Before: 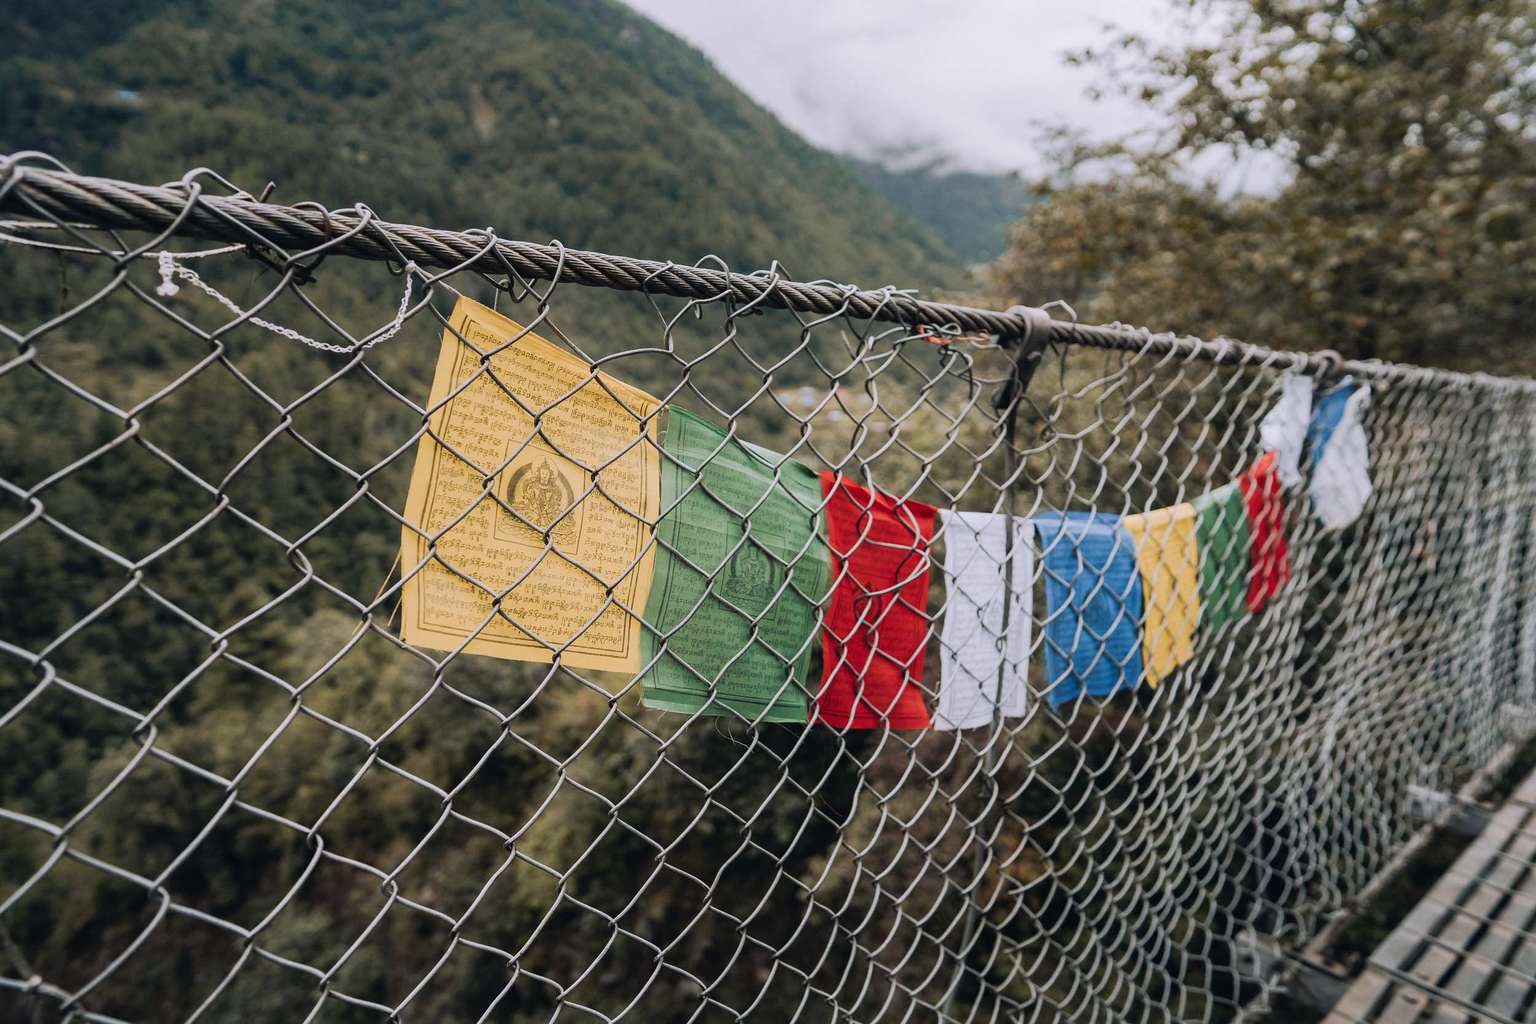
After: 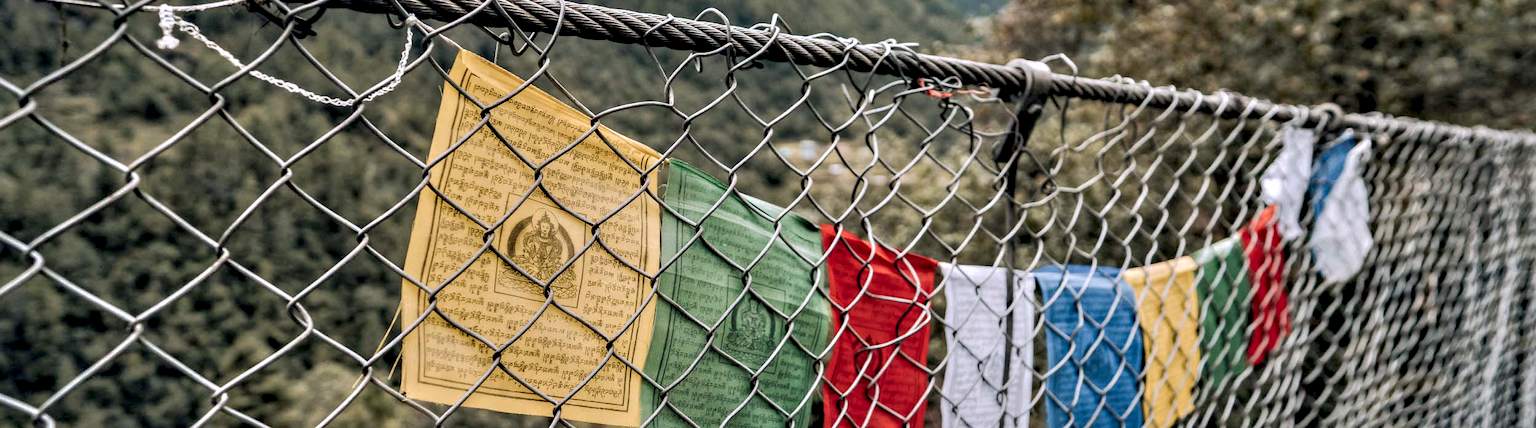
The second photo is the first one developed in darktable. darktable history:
local contrast: on, module defaults
contrast equalizer: octaves 7, y [[0.511, 0.558, 0.631, 0.632, 0.559, 0.512], [0.5 ×6], [0.5 ×6], [0 ×6], [0 ×6]]
crop and rotate: top 24.156%, bottom 34.014%
shadows and highlights: on, module defaults
exposure: compensate exposure bias true, compensate highlight preservation false
